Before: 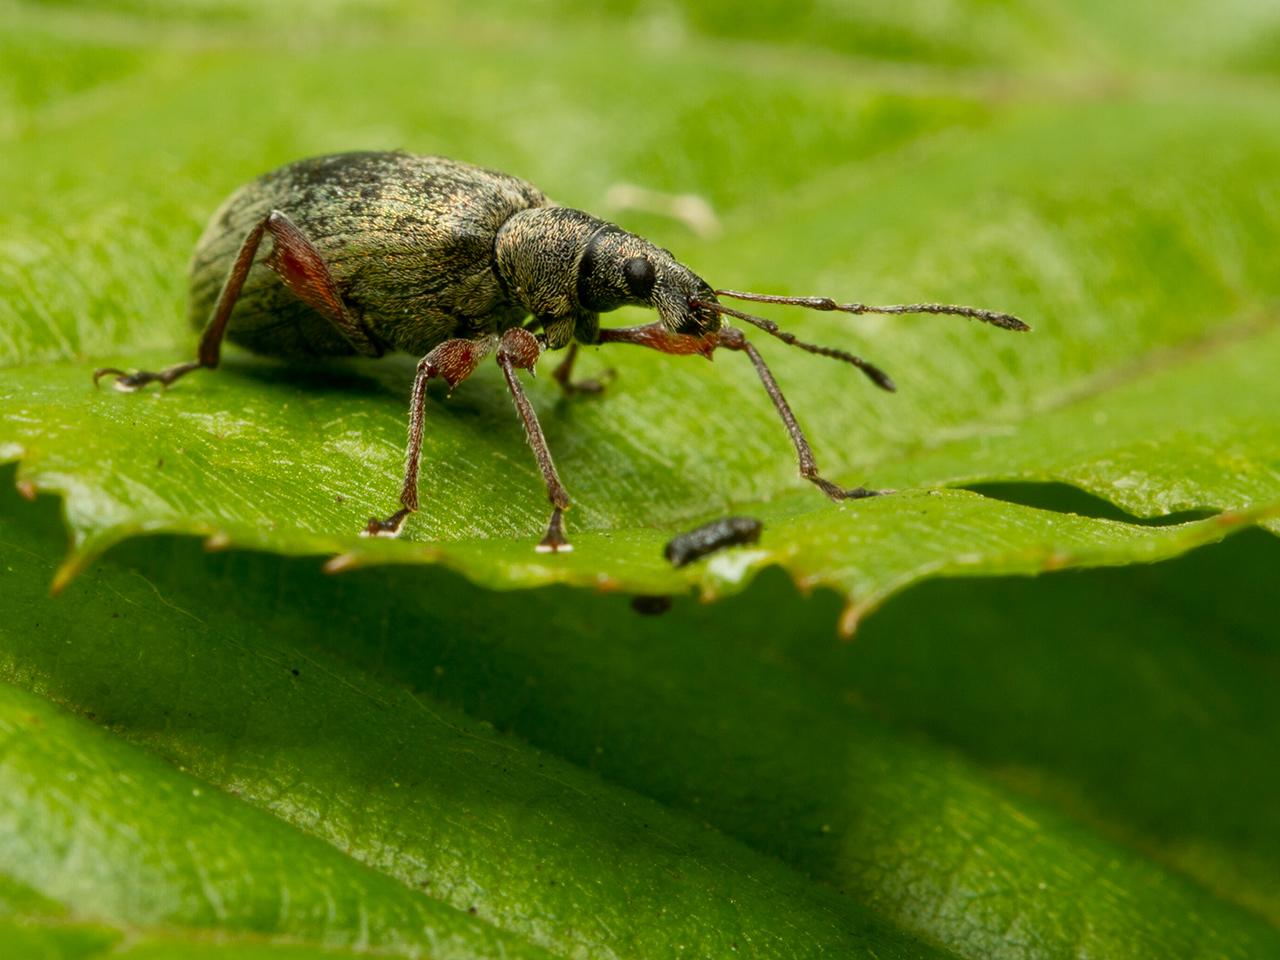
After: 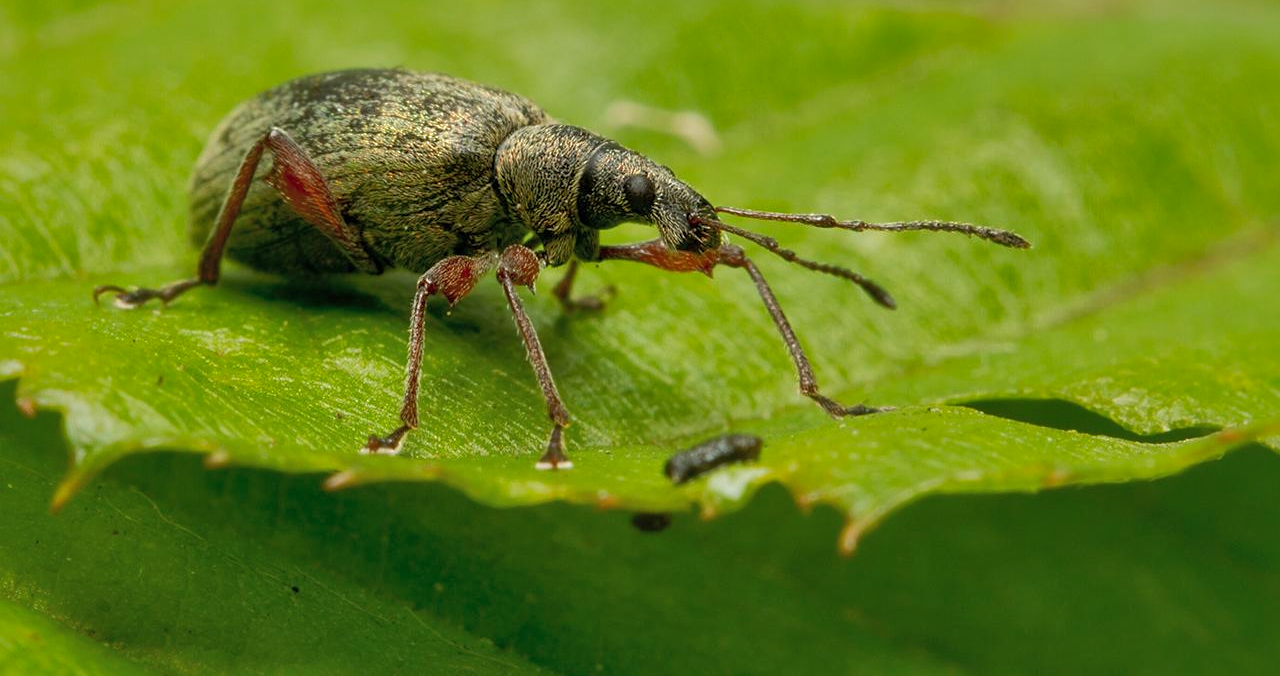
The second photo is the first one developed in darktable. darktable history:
shadows and highlights: shadows 59.46, highlights -59.8
sharpen: amount 0.216
crop and rotate: top 8.711%, bottom 20.815%
